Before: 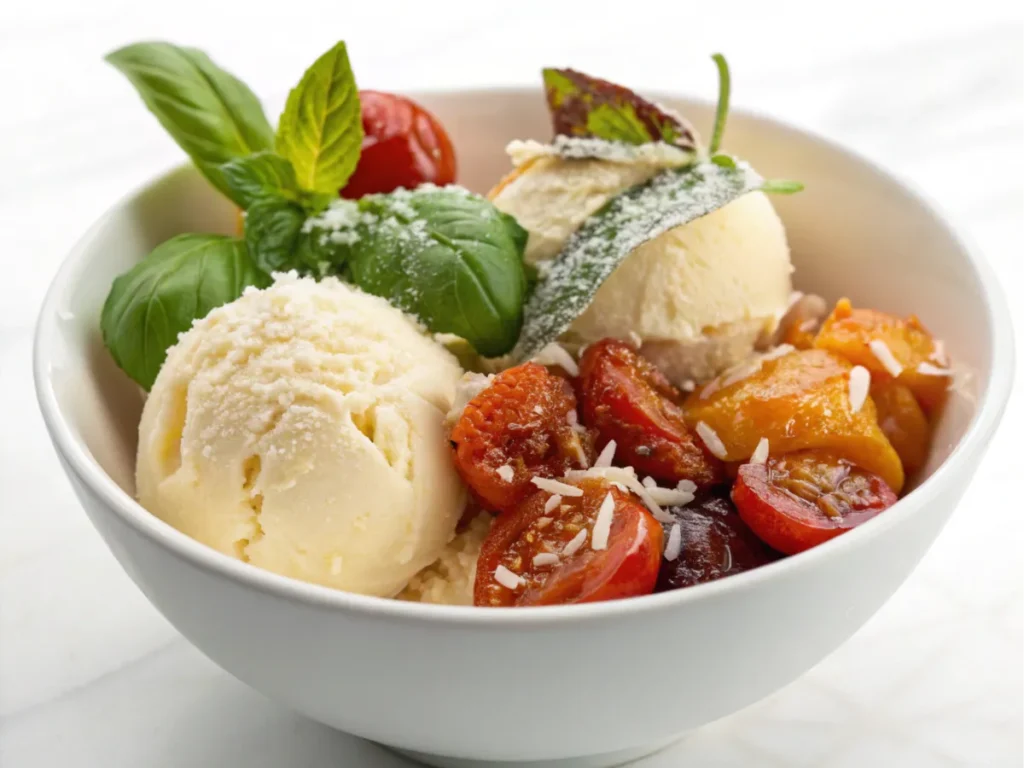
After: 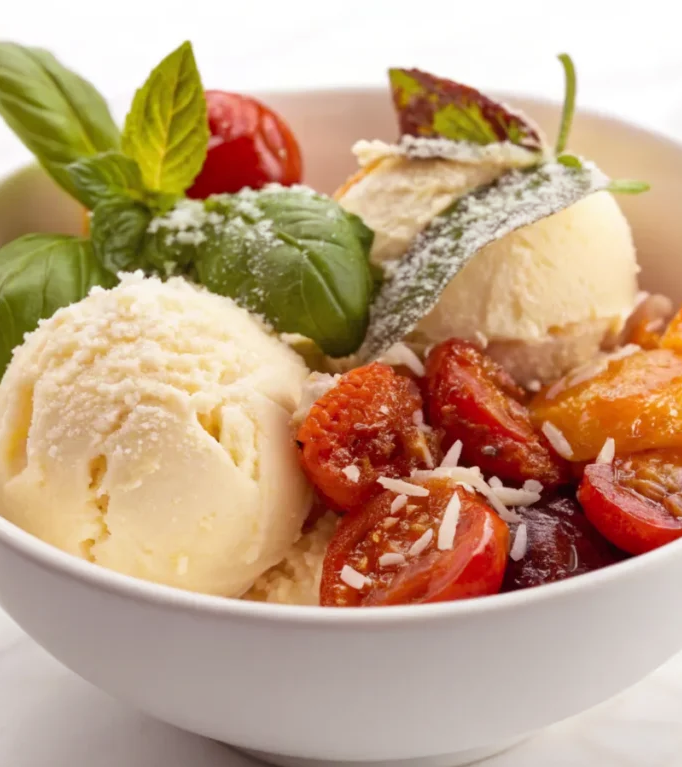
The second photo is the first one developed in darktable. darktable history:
crop and rotate: left 15.055%, right 18.278%
rgb levels: mode RGB, independent channels, levels [[0, 0.474, 1], [0, 0.5, 1], [0, 0.5, 1]]
